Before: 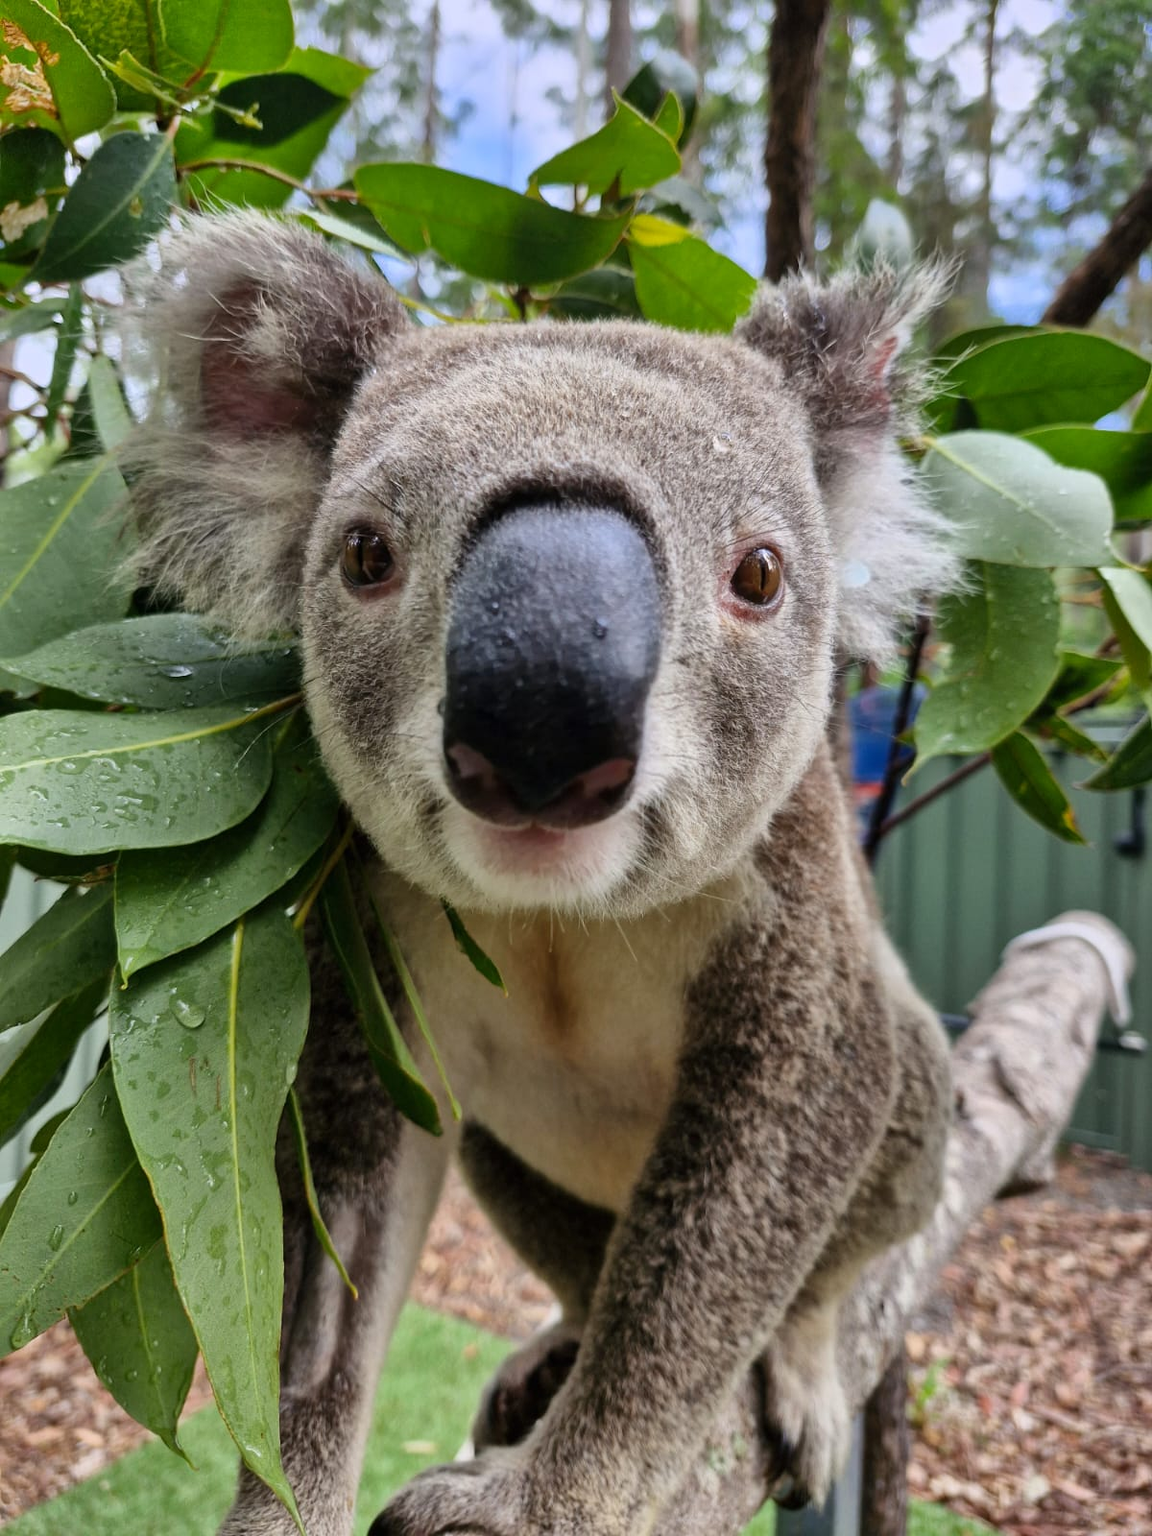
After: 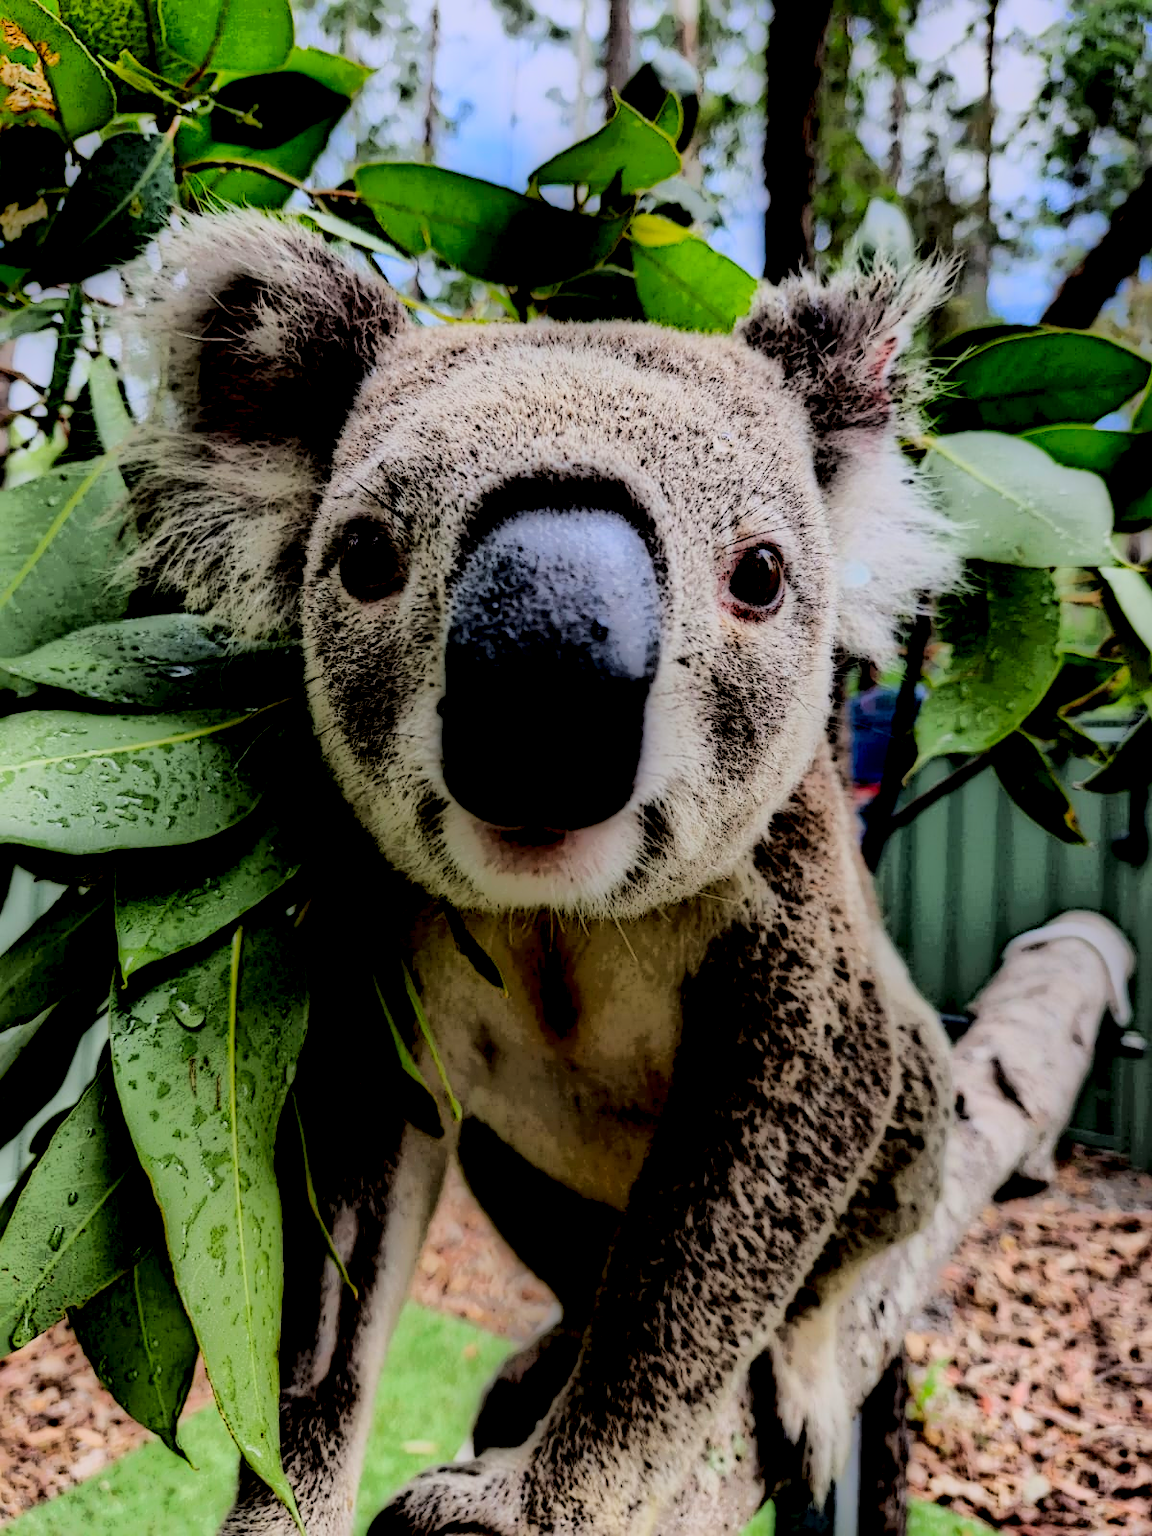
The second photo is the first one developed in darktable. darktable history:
local contrast: highlights 0%, shadows 198%, detail 164%, midtone range 0.001
rgb curve: curves: ch0 [(0, 0) (0.21, 0.15) (0.24, 0.21) (0.5, 0.75) (0.75, 0.96) (0.89, 0.99) (1, 1)]; ch1 [(0, 0.02) (0.21, 0.13) (0.25, 0.2) (0.5, 0.67) (0.75, 0.9) (0.89, 0.97) (1, 1)]; ch2 [(0, 0.02) (0.21, 0.13) (0.25, 0.2) (0.5, 0.67) (0.75, 0.9) (0.89, 0.97) (1, 1)], compensate middle gray true
sharpen: radius 4
